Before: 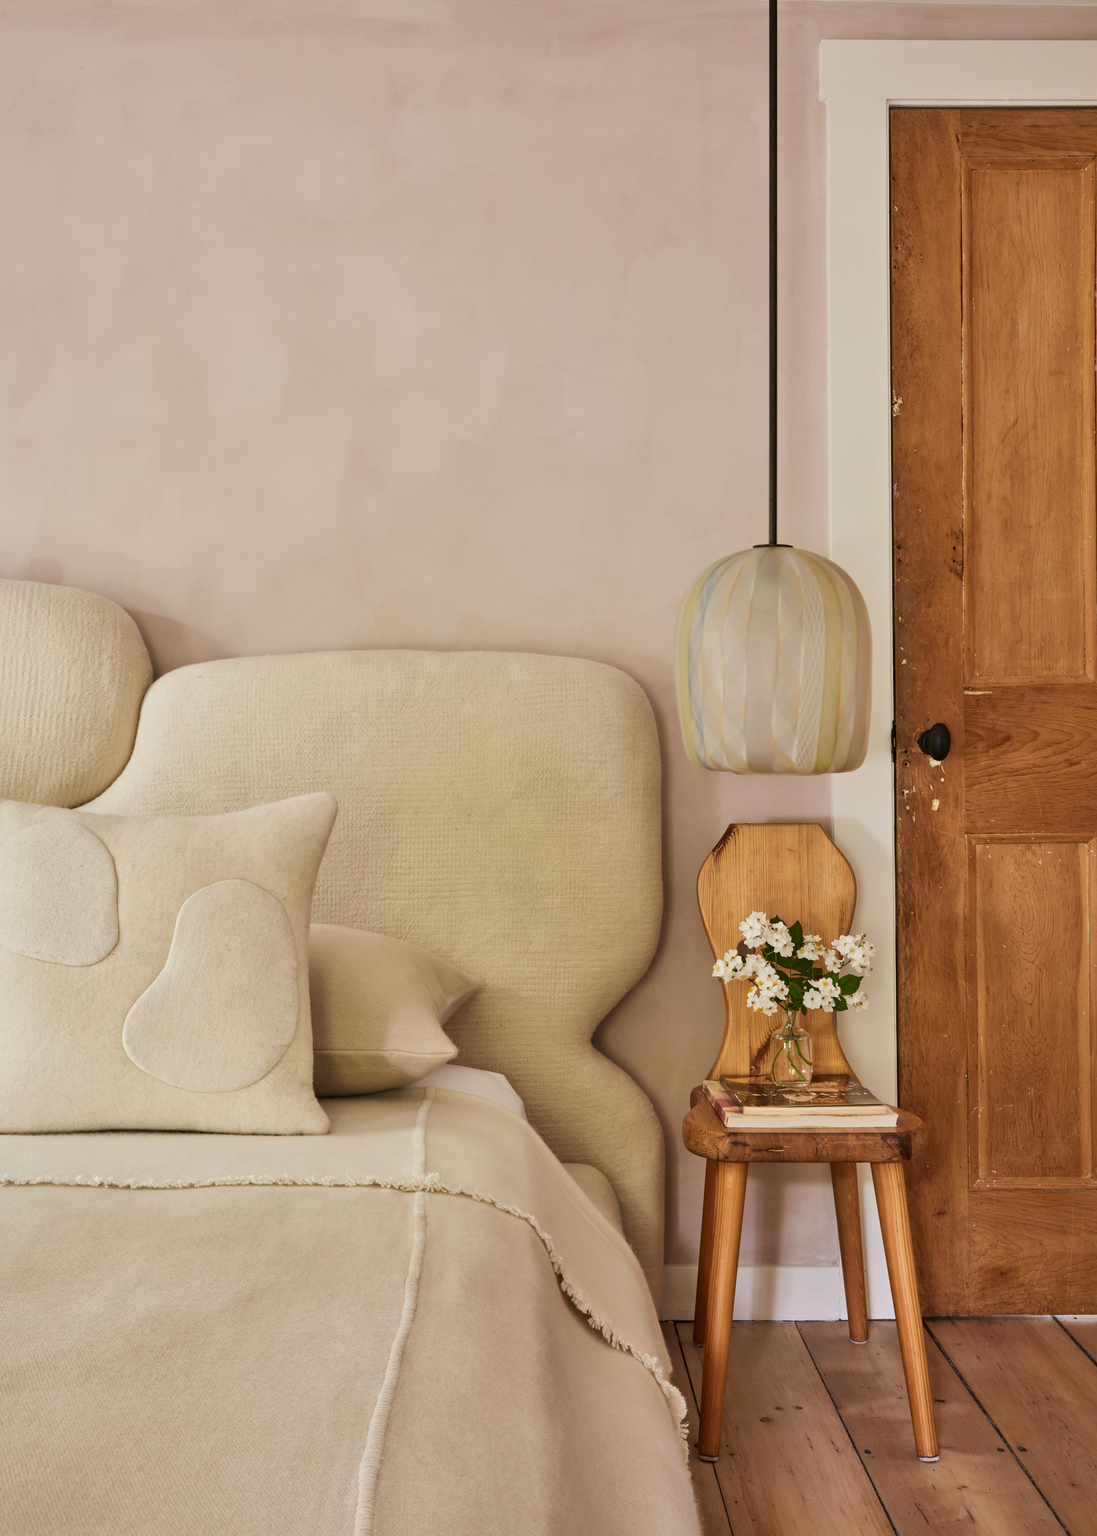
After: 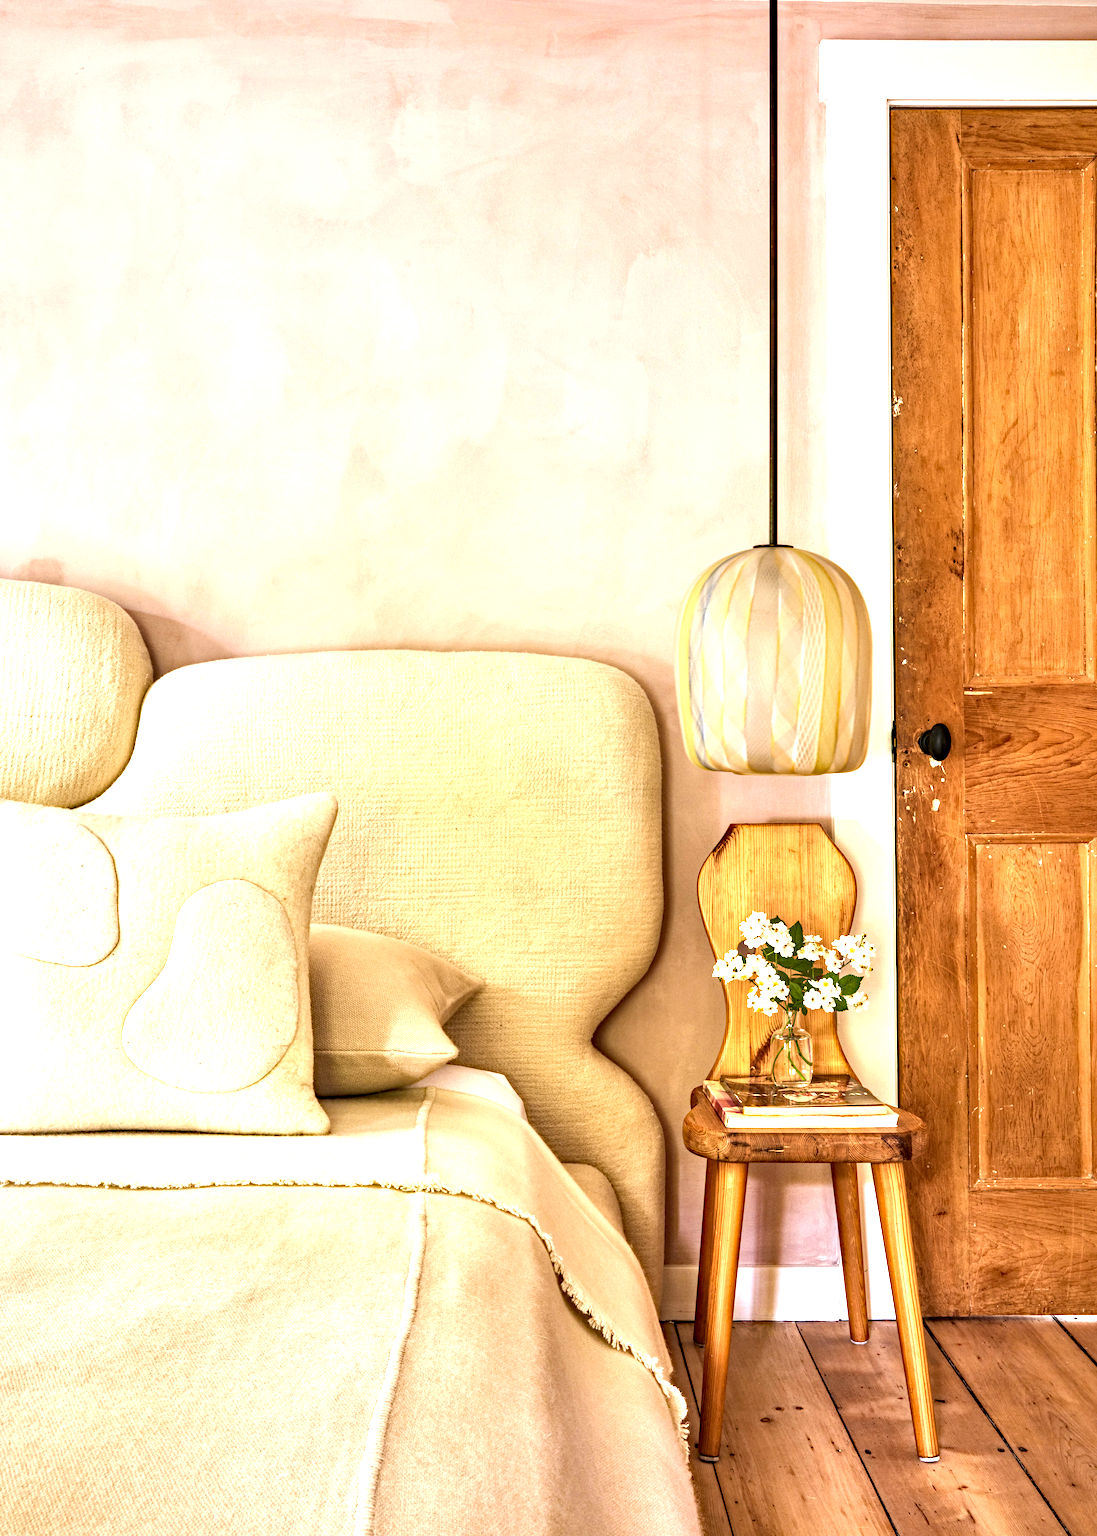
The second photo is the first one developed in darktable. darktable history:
exposure: black level correction 0, exposure 2.138 EV, compensate exposure bias true, compensate highlight preservation false
local contrast: detail 150%
haze removal: strength 0.5, distance 0.43, compatibility mode true, adaptive false
